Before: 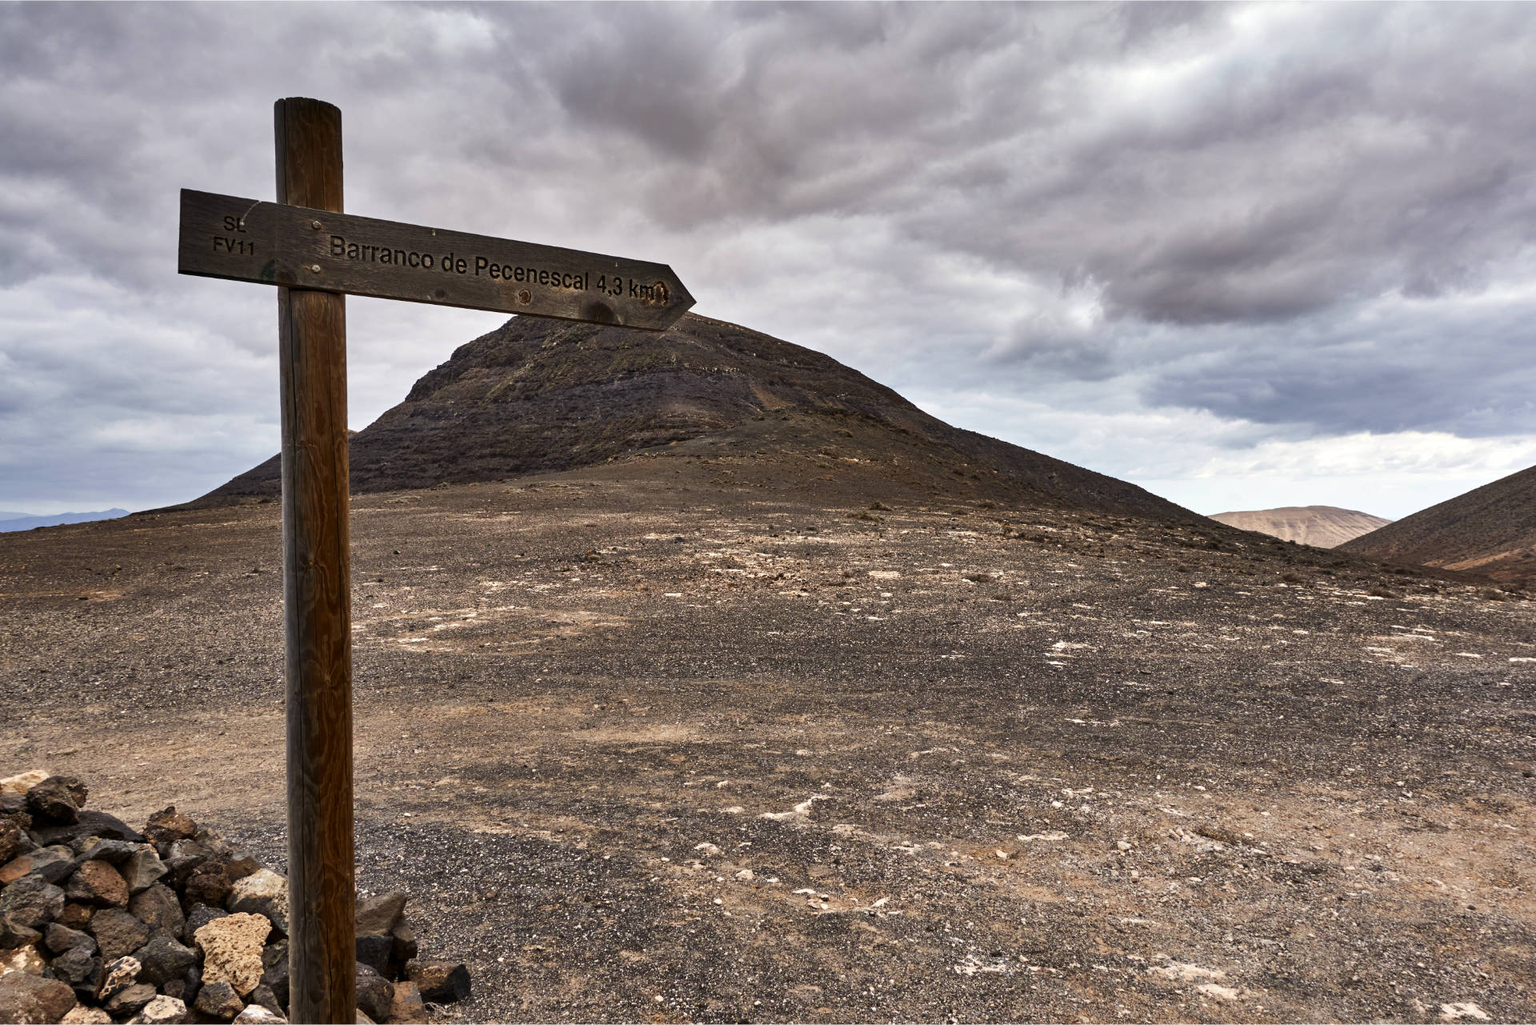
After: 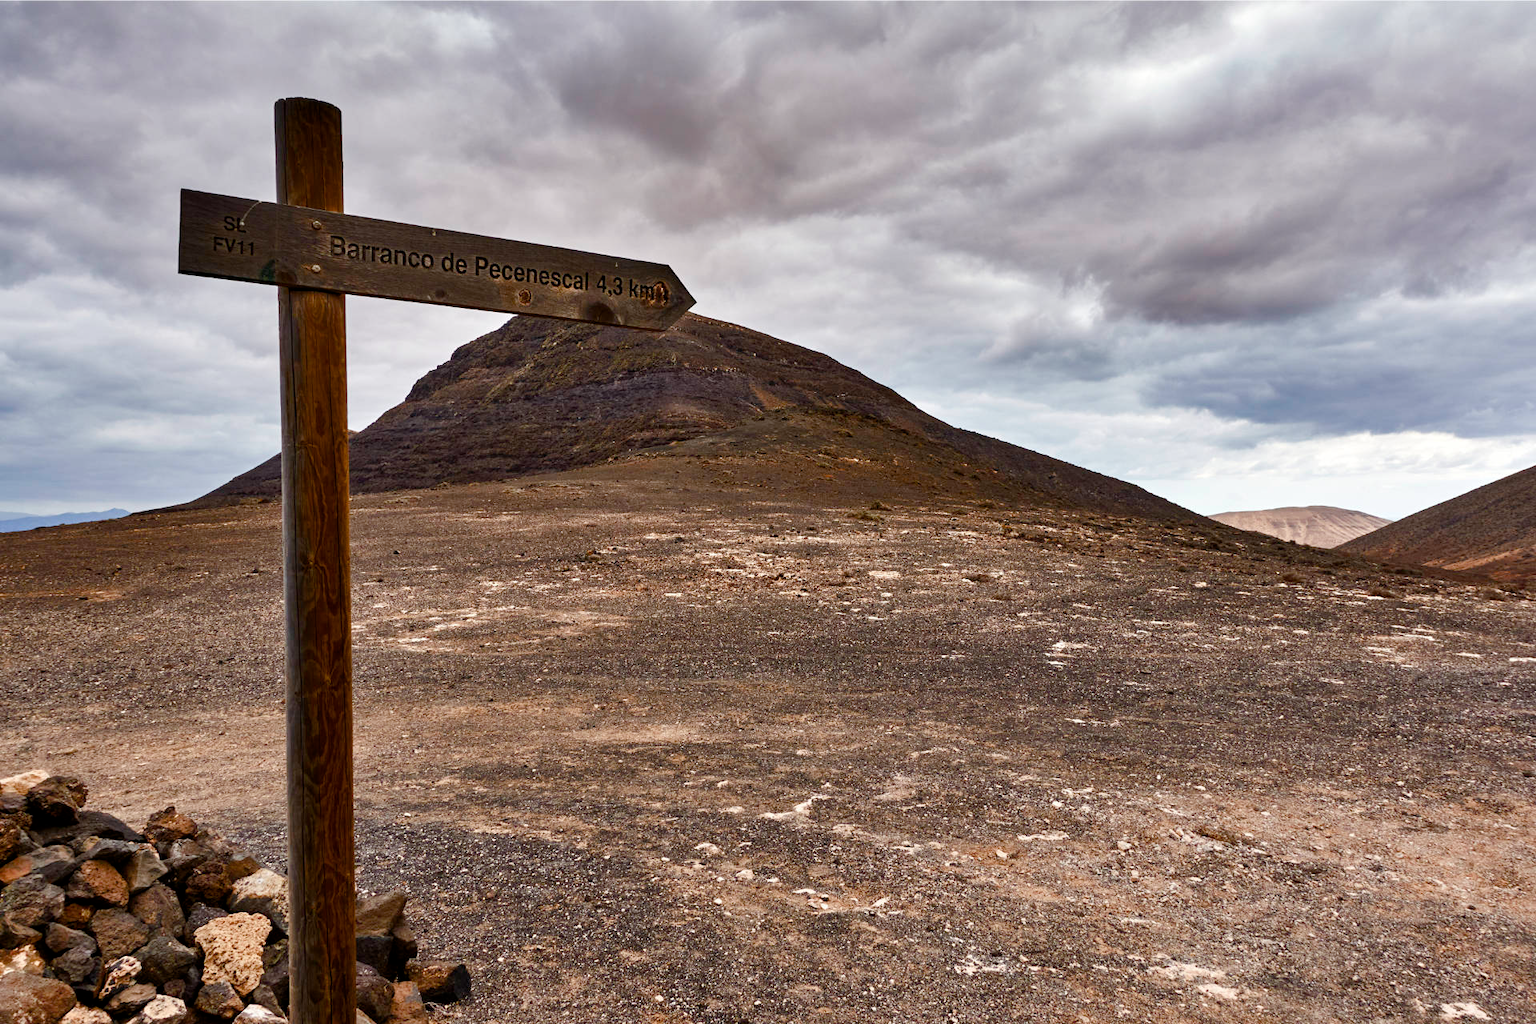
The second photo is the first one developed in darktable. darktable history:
color balance rgb: linear chroma grading › global chroma 9.125%, perceptual saturation grading › global saturation 20%, perceptual saturation grading › highlights -50.597%, perceptual saturation grading › shadows 30.092%
